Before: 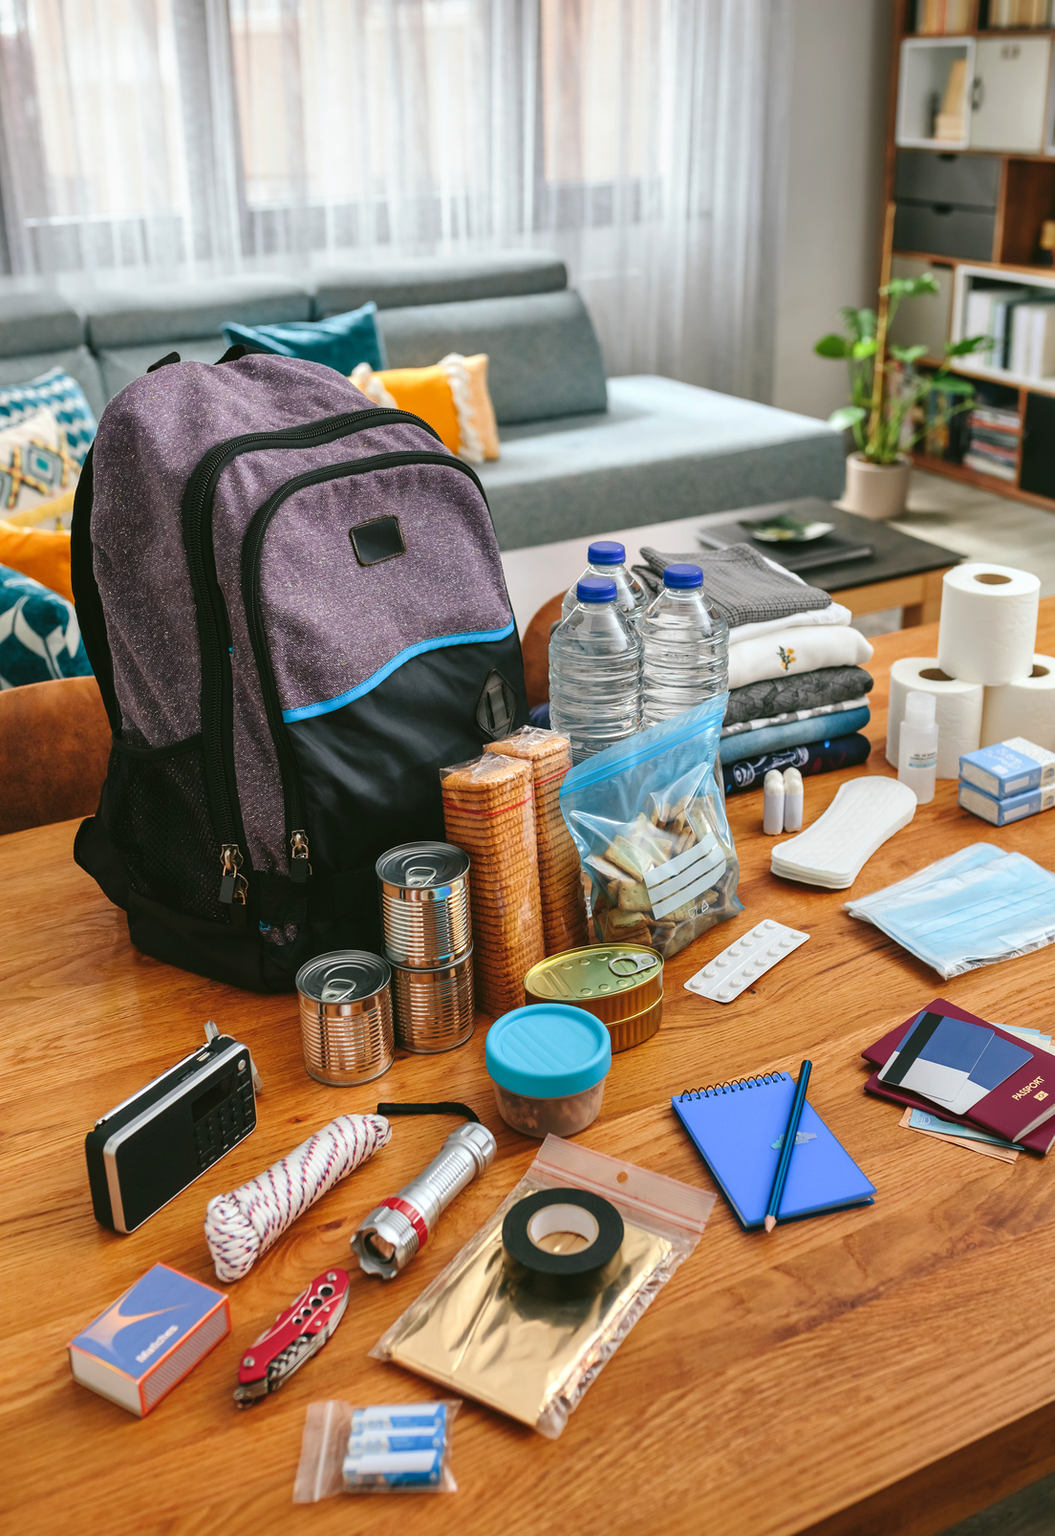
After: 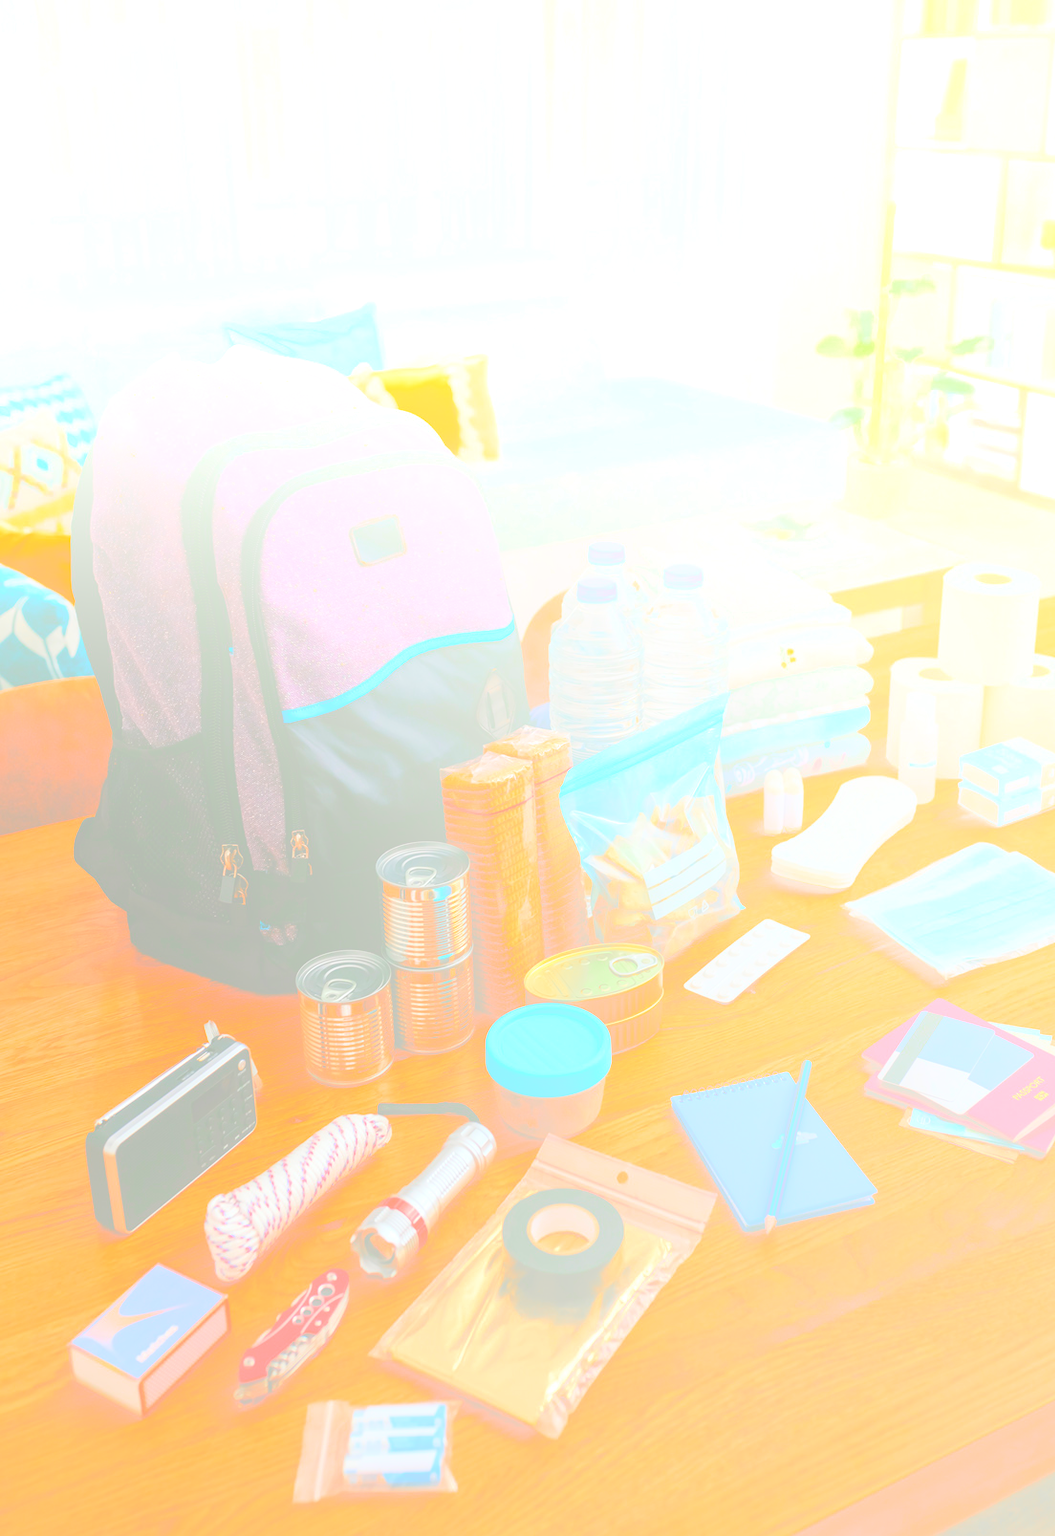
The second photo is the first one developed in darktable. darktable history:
color zones: curves: ch0 [(0.11, 0.396) (0.195, 0.36) (0.25, 0.5) (0.303, 0.412) (0.357, 0.544) (0.75, 0.5) (0.967, 0.328)]; ch1 [(0, 0.468) (0.112, 0.512) (0.202, 0.6) (0.25, 0.5) (0.307, 0.352) (0.357, 0.544) (0.75, 0.5) (0.963, 0.524)]
bloom: size 85%, threshold 5%, strength 85%
